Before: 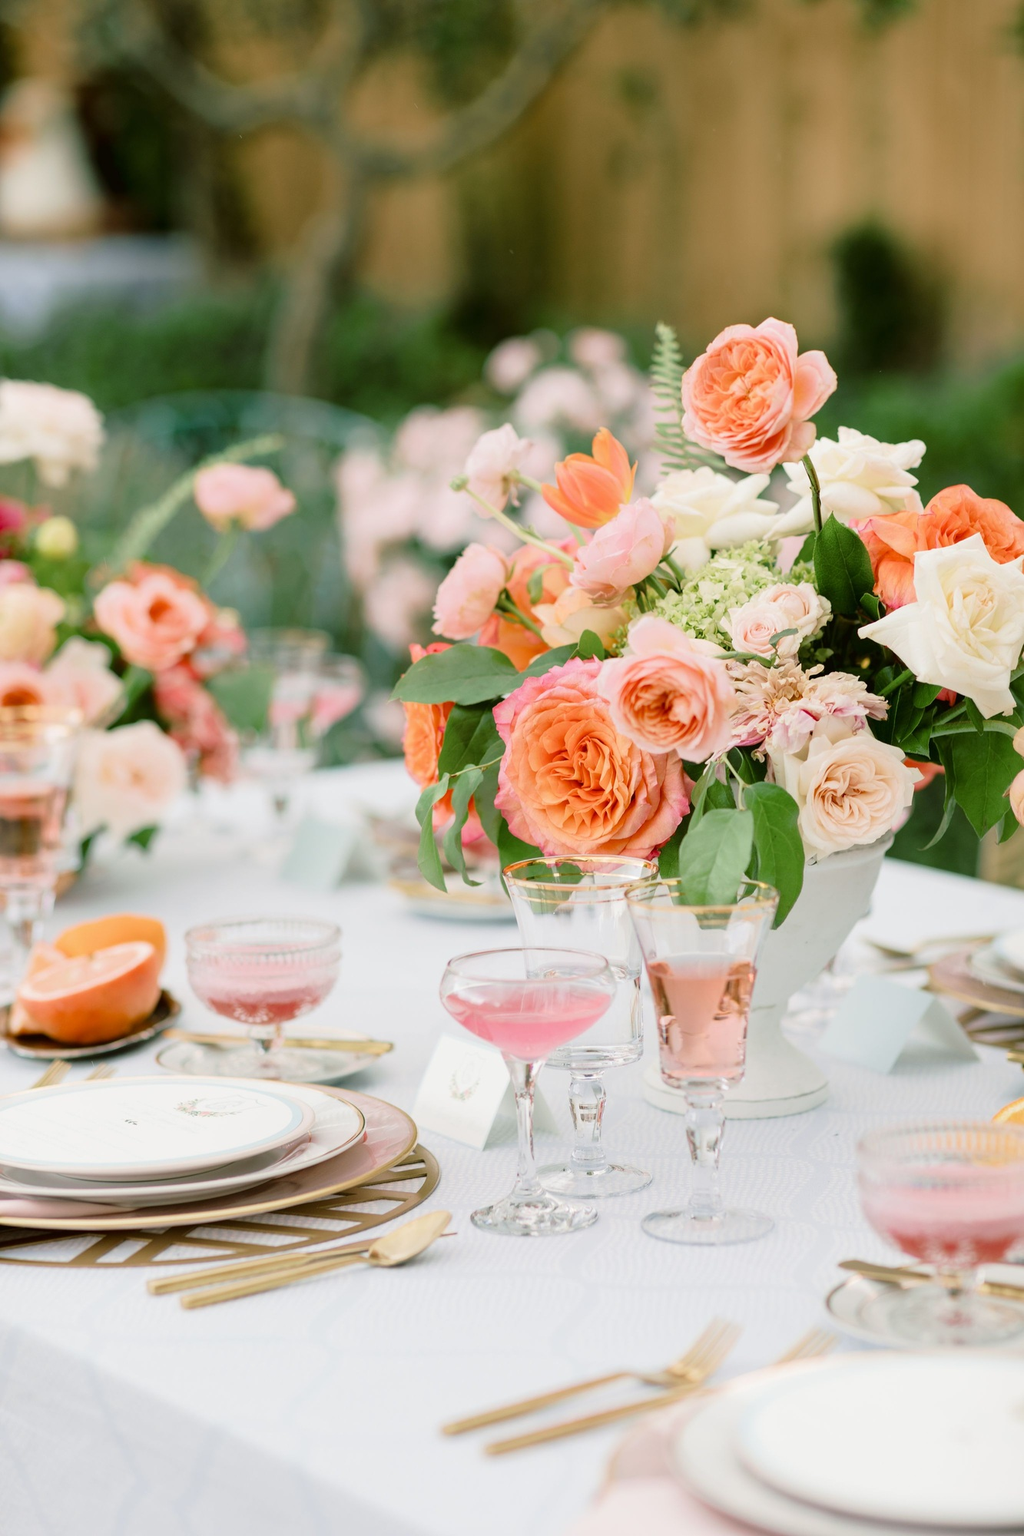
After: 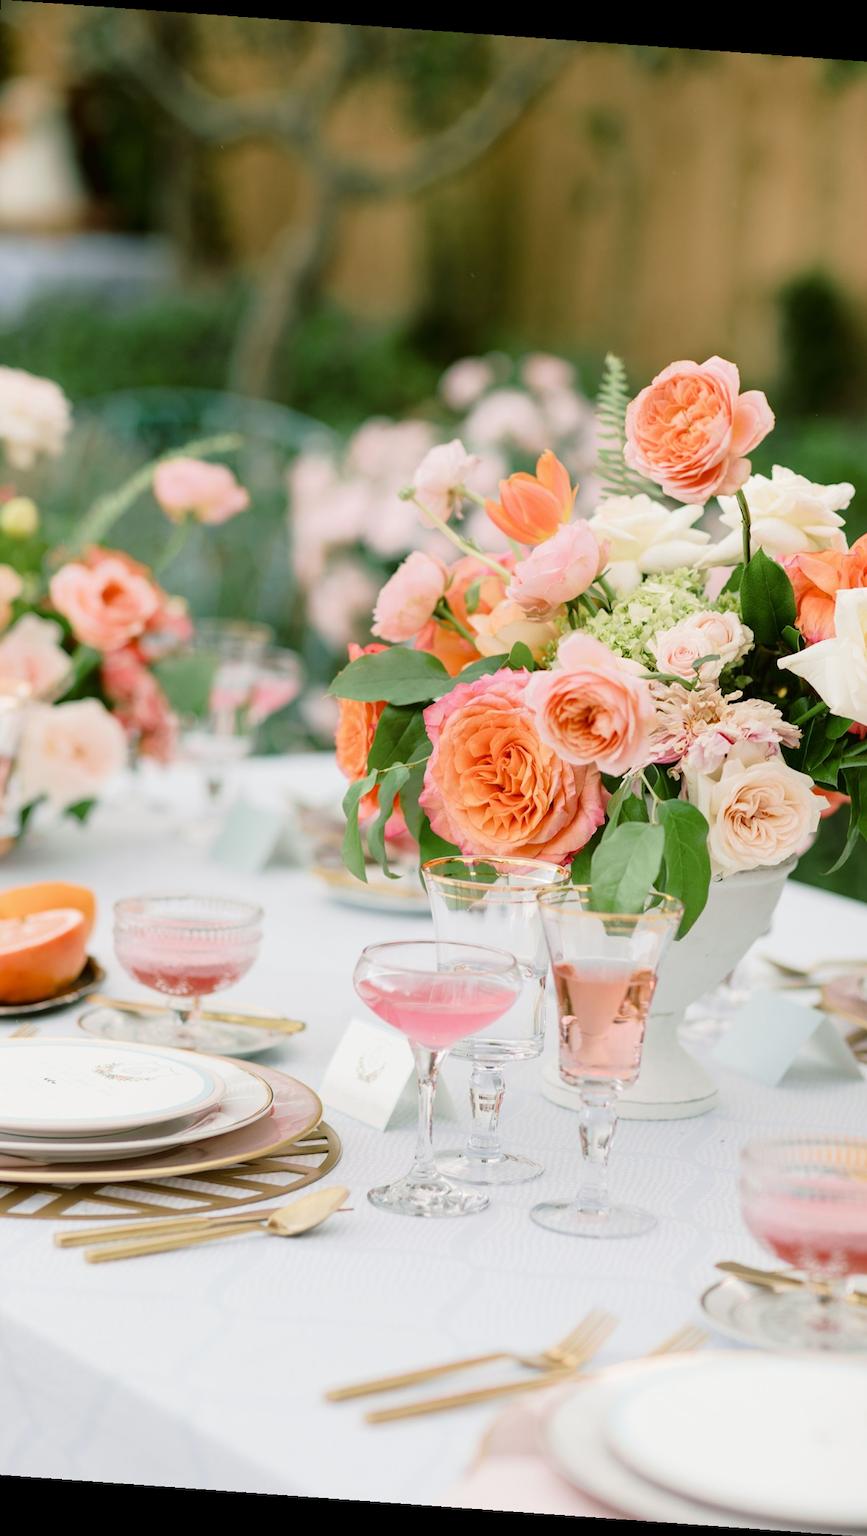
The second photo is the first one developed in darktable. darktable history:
rotate and perspective: rotation 4.1°, automatic cropping off
crop and rotate: left 9.597%, right 10.195%
